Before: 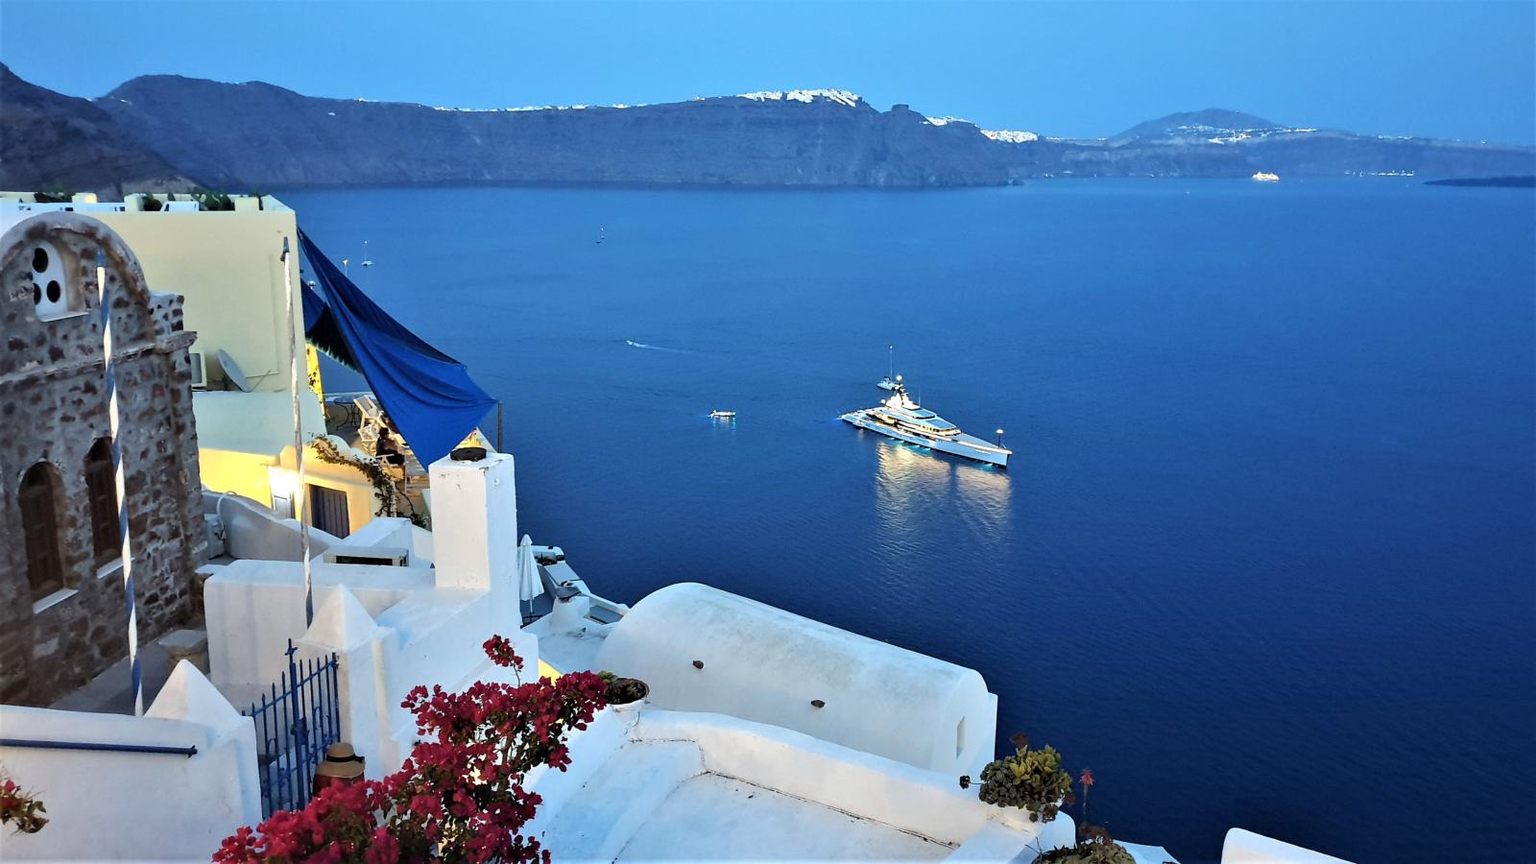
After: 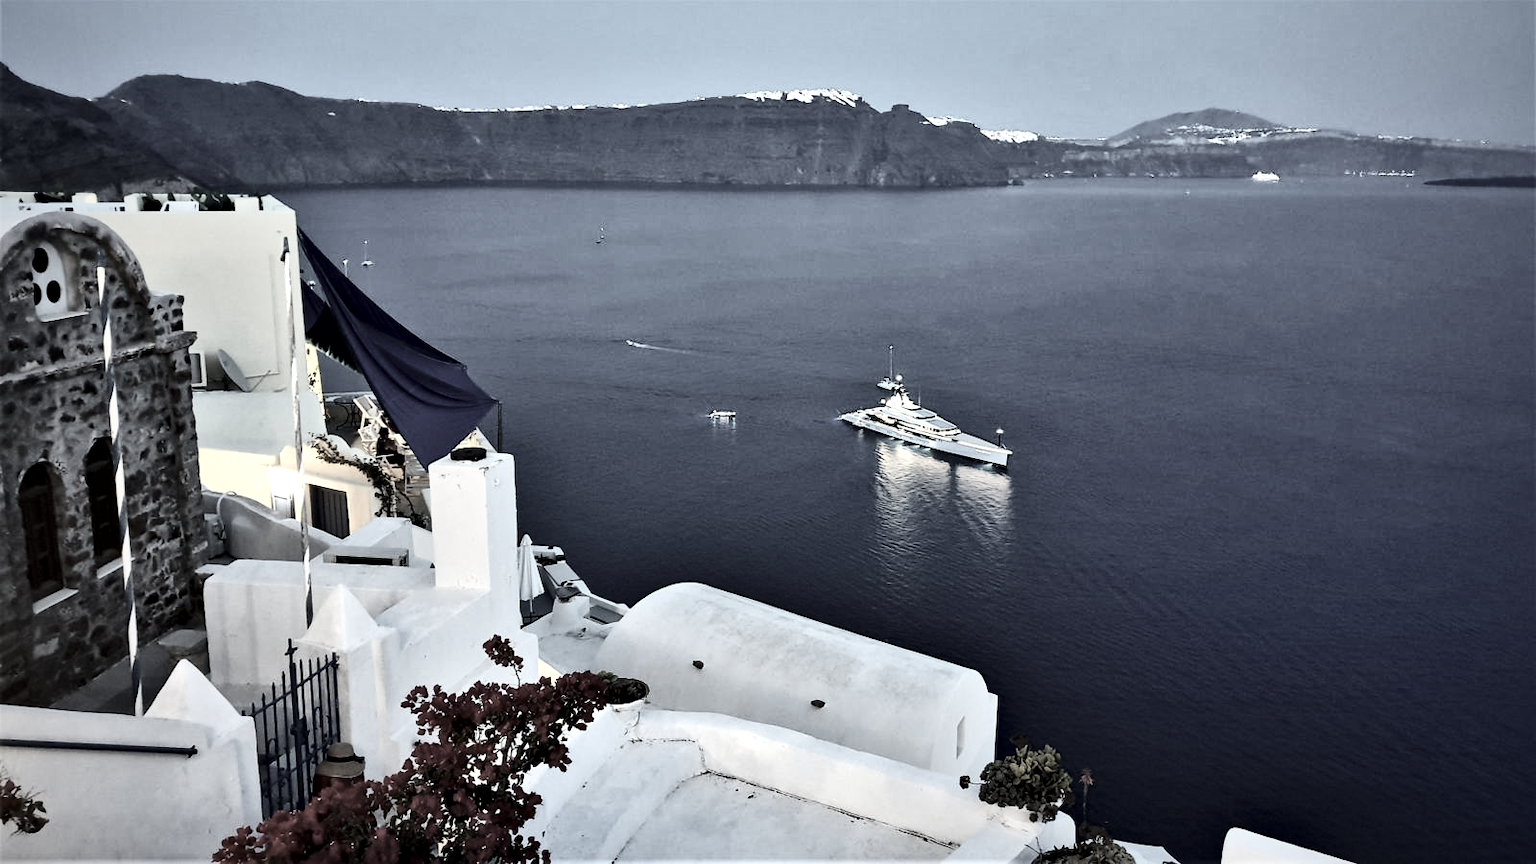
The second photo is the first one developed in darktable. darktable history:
color correction: highlights b* 0.01, saturation 0.244
shadows and highlights: soften with gaussian
vignetting: fall-off radius 60.89%, saturation 0.039, unbound false
local contrast: mode bilateral grid, contrast 20, coarseness 50, detail 157%, midtone range 0.2
contrast brightness saturation: contrast 0.3
